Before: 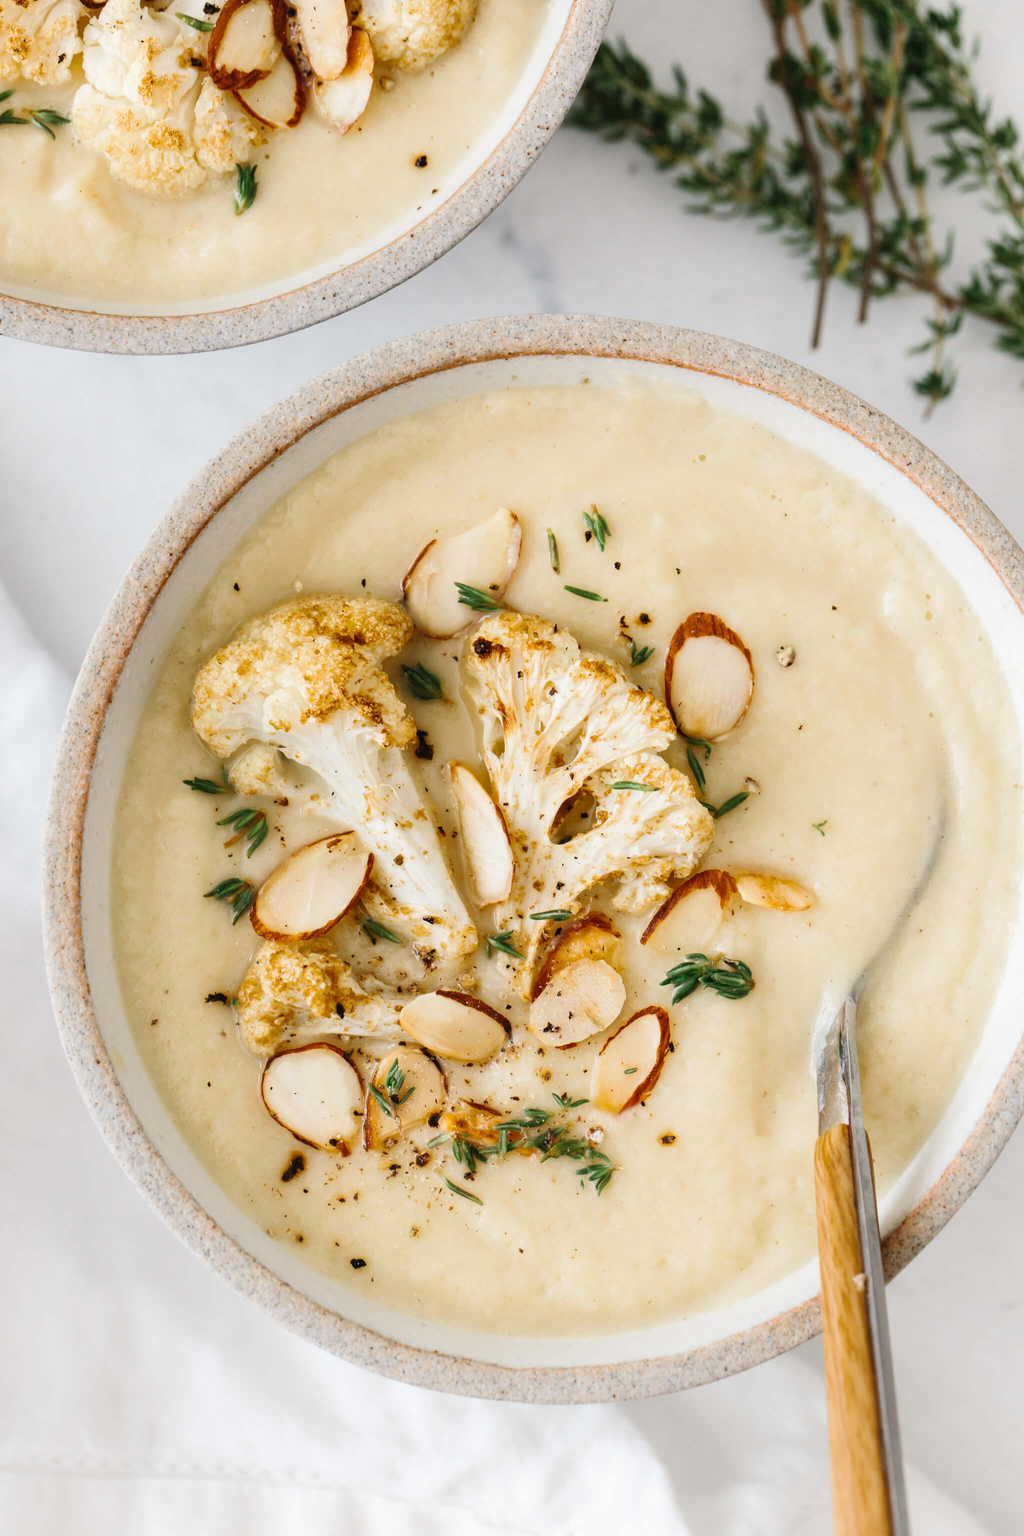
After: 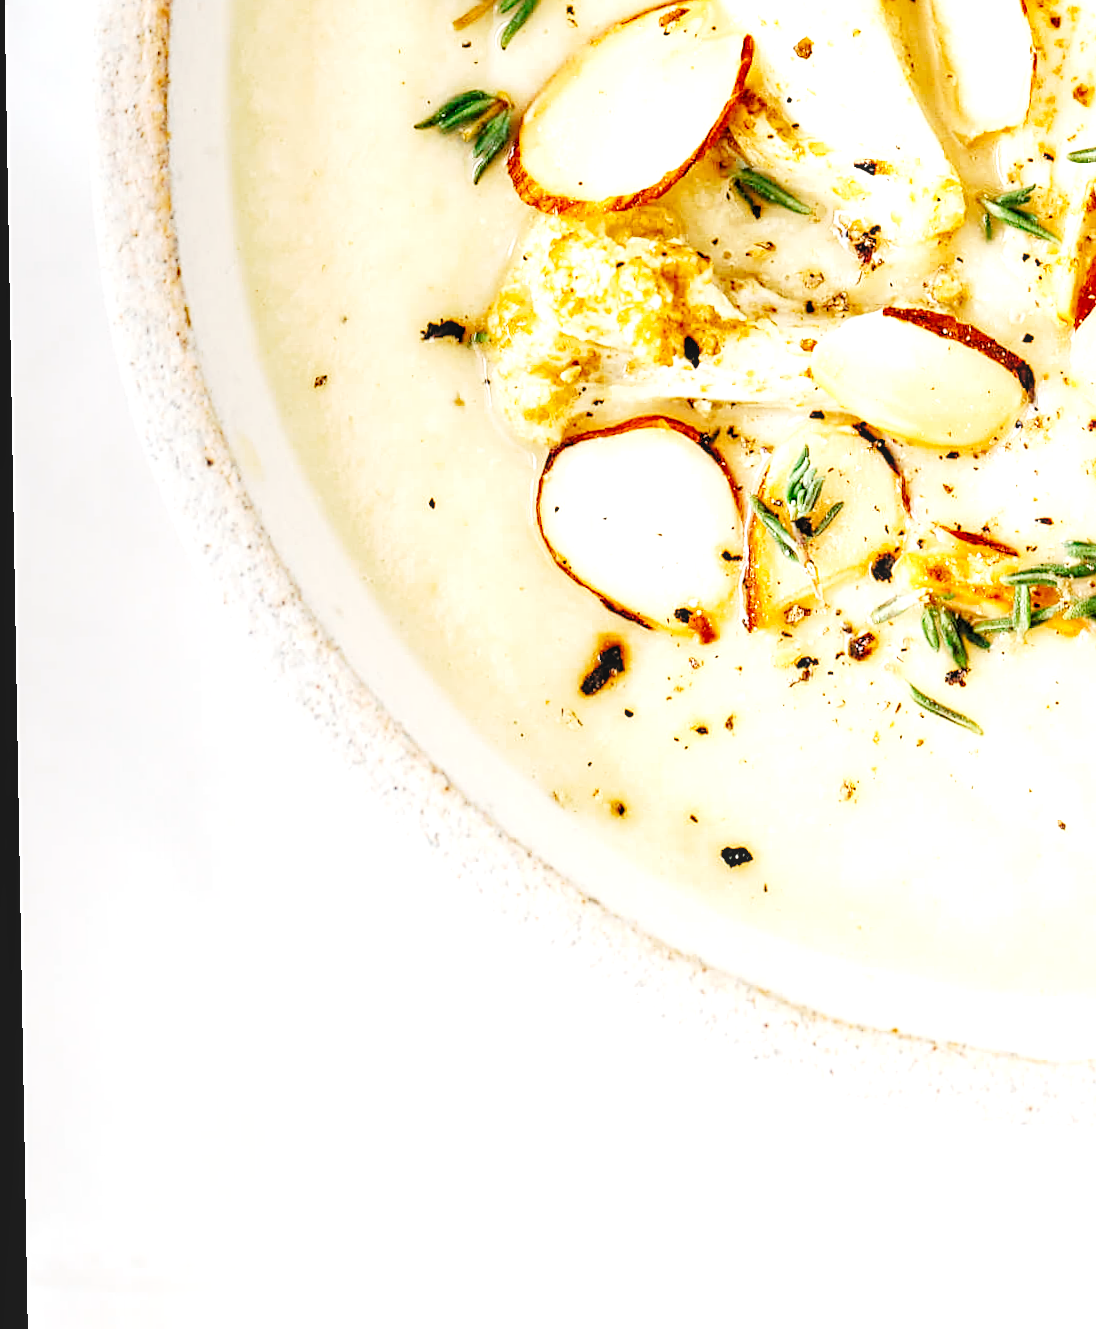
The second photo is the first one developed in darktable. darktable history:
crop and rotate: top 54.778%, right 46.61%, bottom 0.159%
sharpen: on, module defaults
local contrast: on, module defaults
rotate and perspective: rotation -1°, crop left 0.011, crop right 0.989, crop top 0.025, crop bottom 0.975
exposure: exposure 0.921 EV, compensate highlight preservation false
rgb levels: levels [[0.013, 0.434, 0.89], [0, 0.5, 1], [0, 0.5, 1]]
base curve: curves: ch0 [(0, 0) (0.036, 0.025) (0.121, 0.166) (0.206, 0.329) (0.605, 0.79) (1, 1)], preserve colors none
